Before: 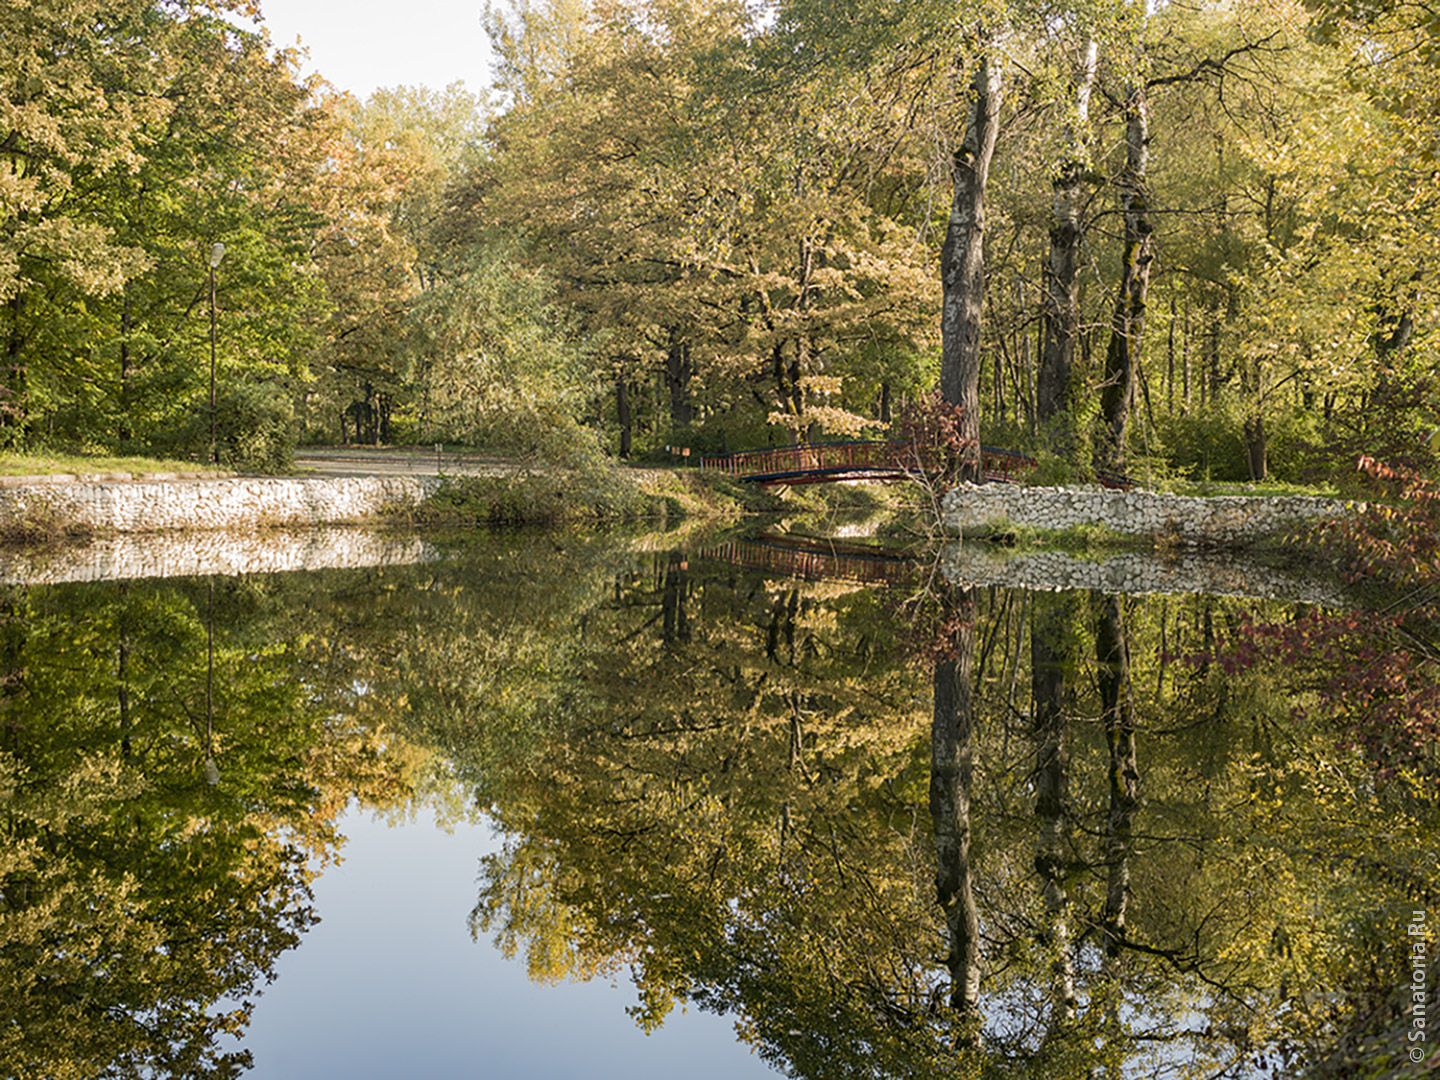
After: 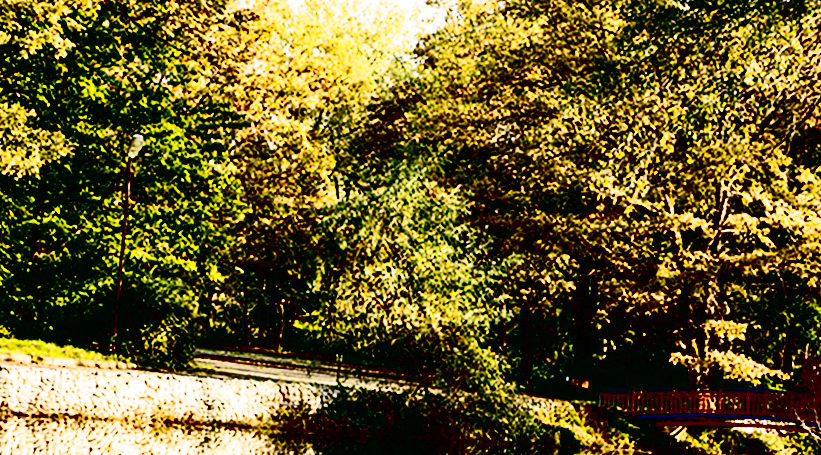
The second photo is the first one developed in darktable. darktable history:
tone curve: curves: ch0 [(0, 0) (0.003, 0.013) (0.011, 0.017) (0.025, 0.035) (0.044, 0.093) (0.069, 0.146) (0.1, 0.179) (0.136, 0.243) (0.177, 0.294) (0.224, 0.332) (0.277, 0.412) (0.335, 0.454) (0.399, 0.531) (0.468, 0.611) (0.543, 0.669) (0.623, 0.738) (0.709, 0.823) (0.801, 0.881) (0.898, 0.951) (1, 1)], preserve colors none
rotate and perspective: rotation 5.12°, automatic cropping off
contrast brightness saturation: contrast 0.77, brightness -1, saturation 1
crop: left 10.121%, top 10.631%, right 36.218%, bottom 51.526%
